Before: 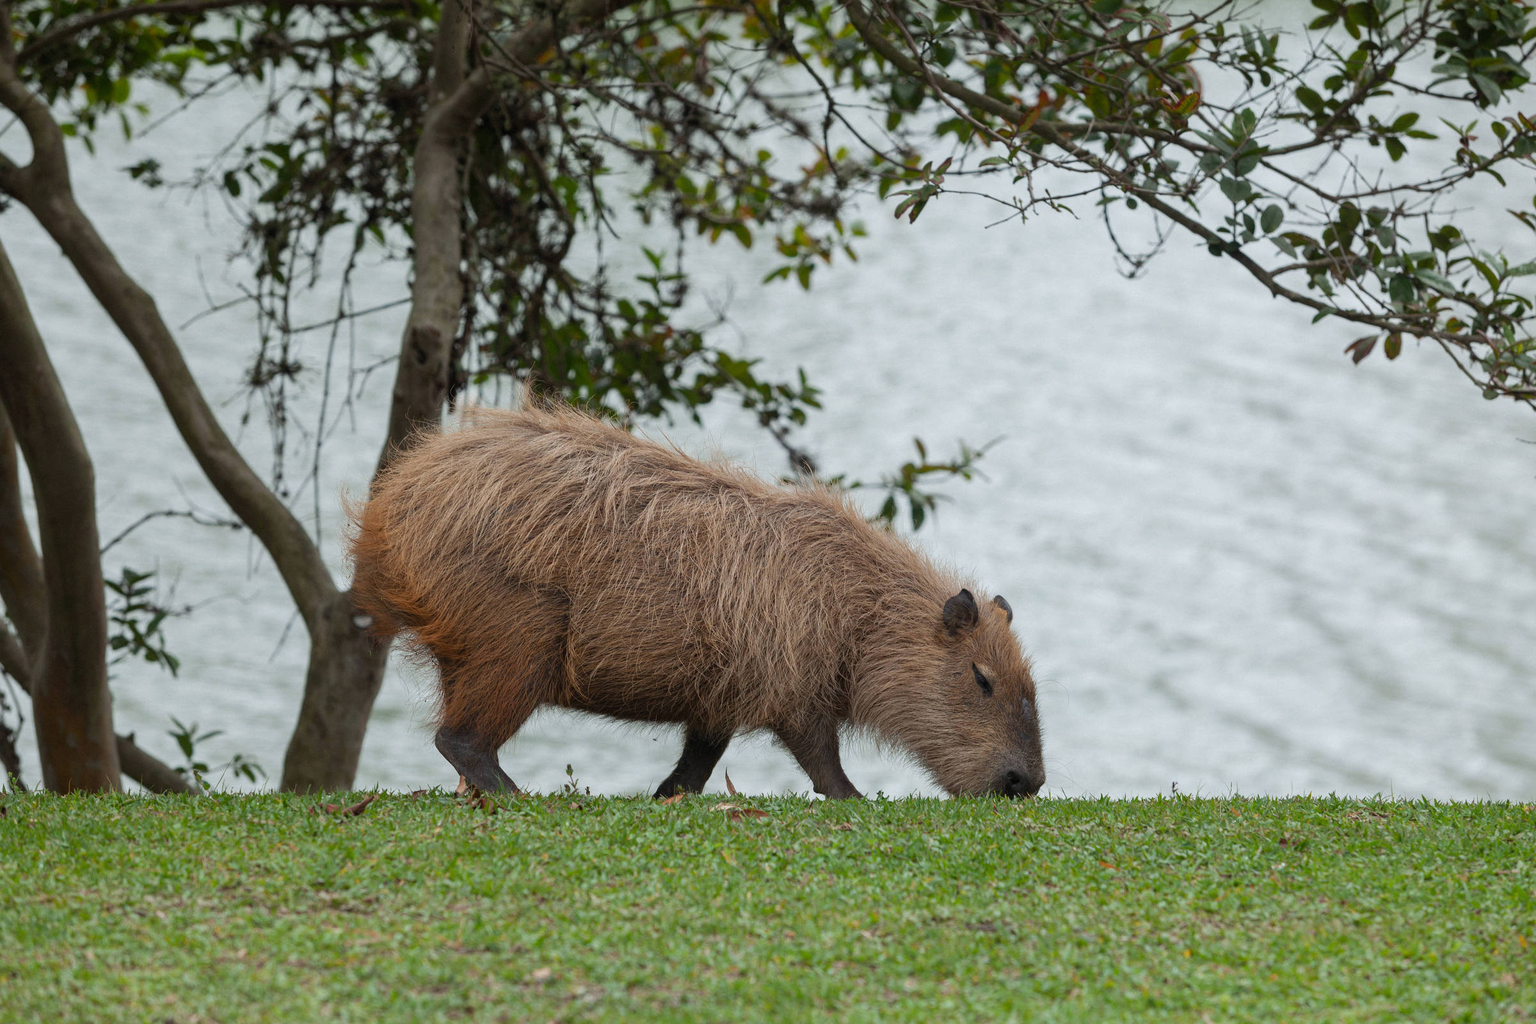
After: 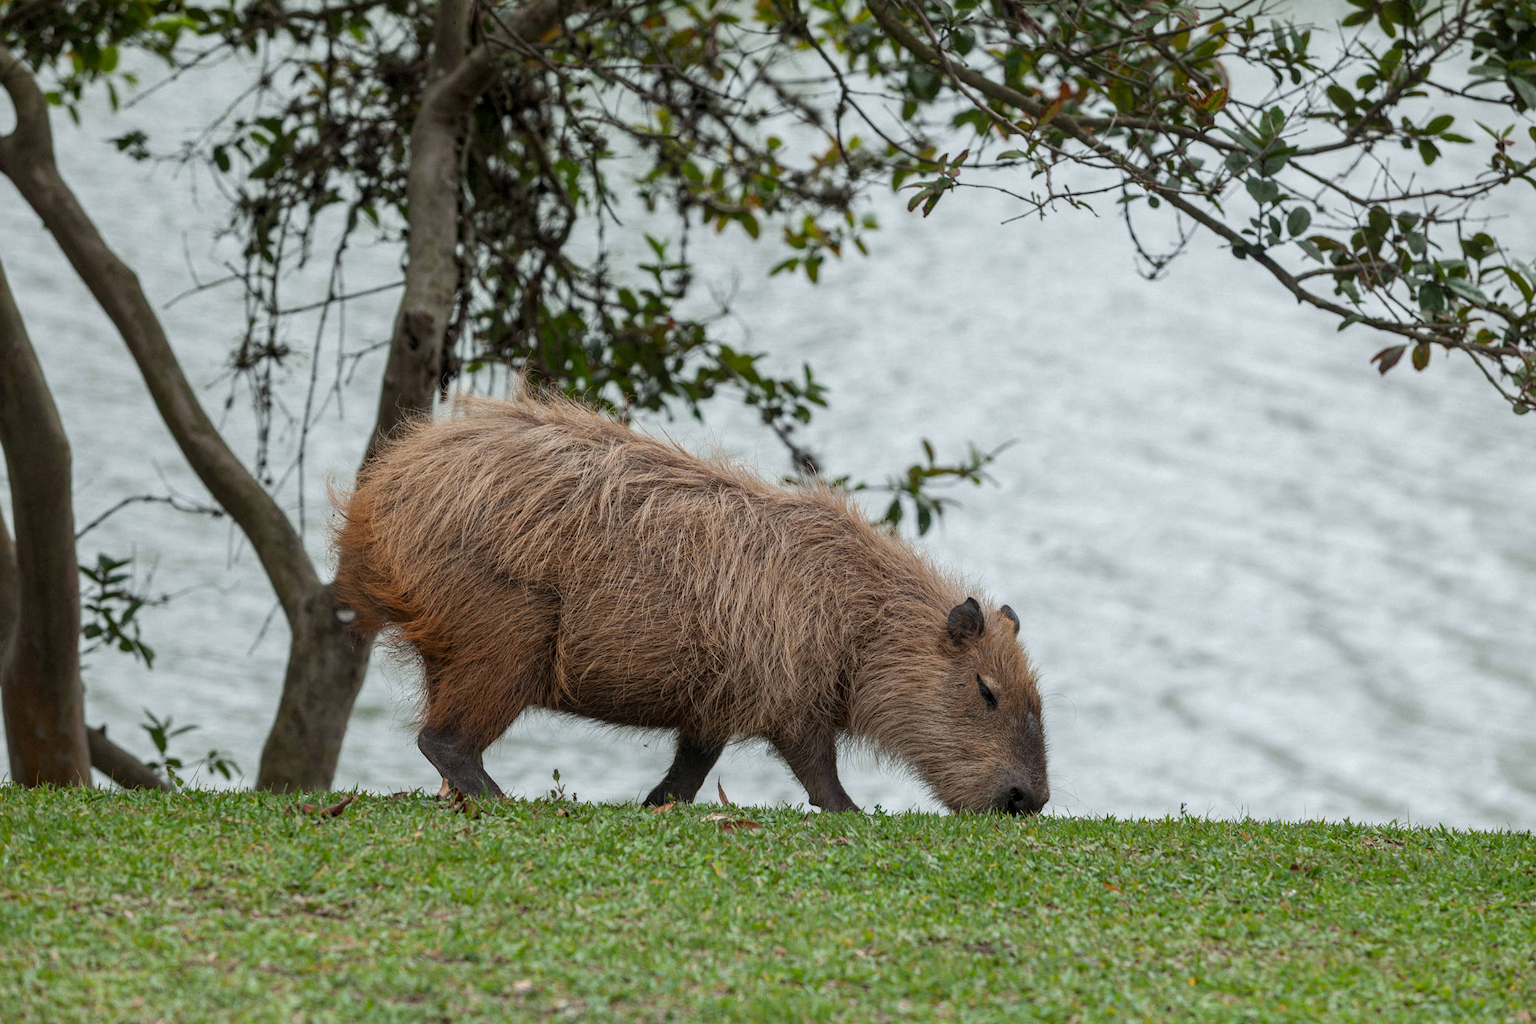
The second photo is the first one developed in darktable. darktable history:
local contrast: on, module defaults
crop and rotate: angle -1.42°
